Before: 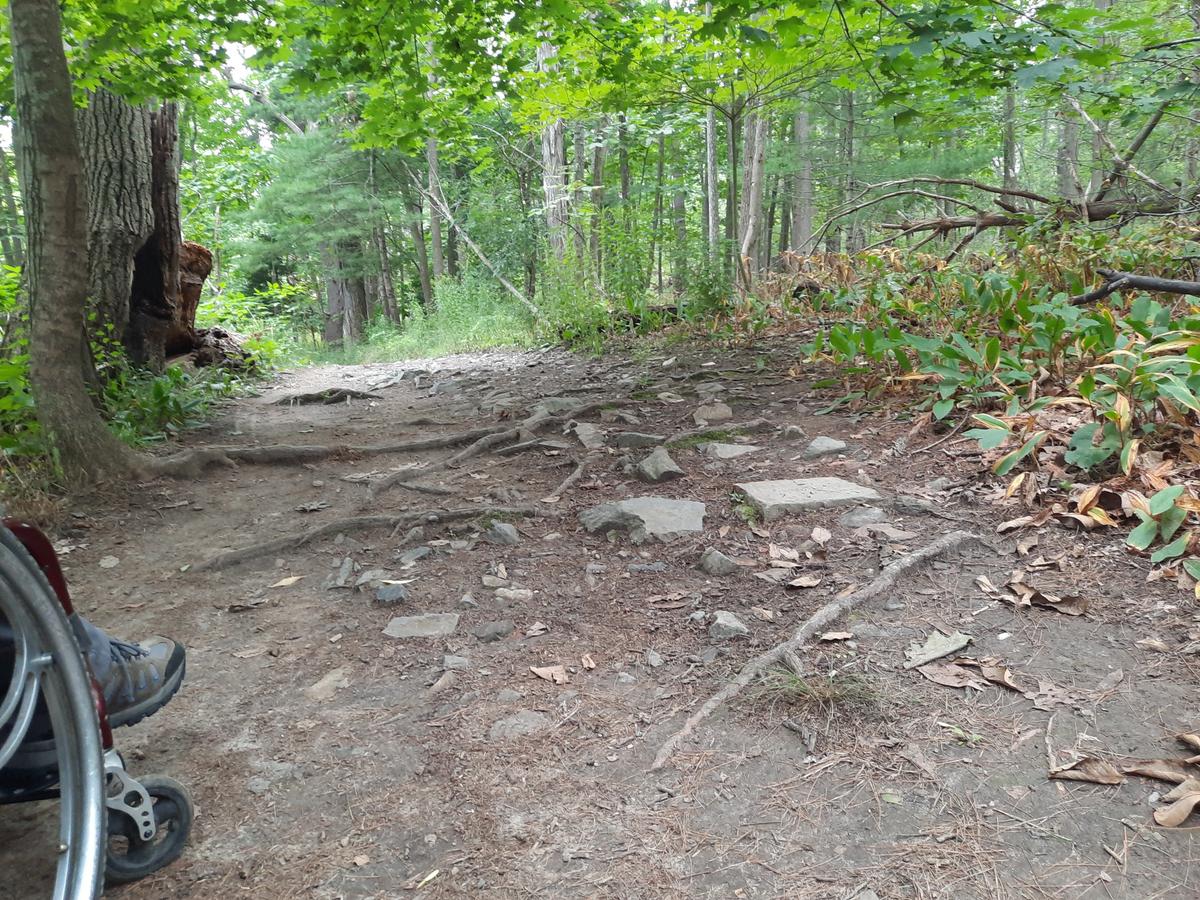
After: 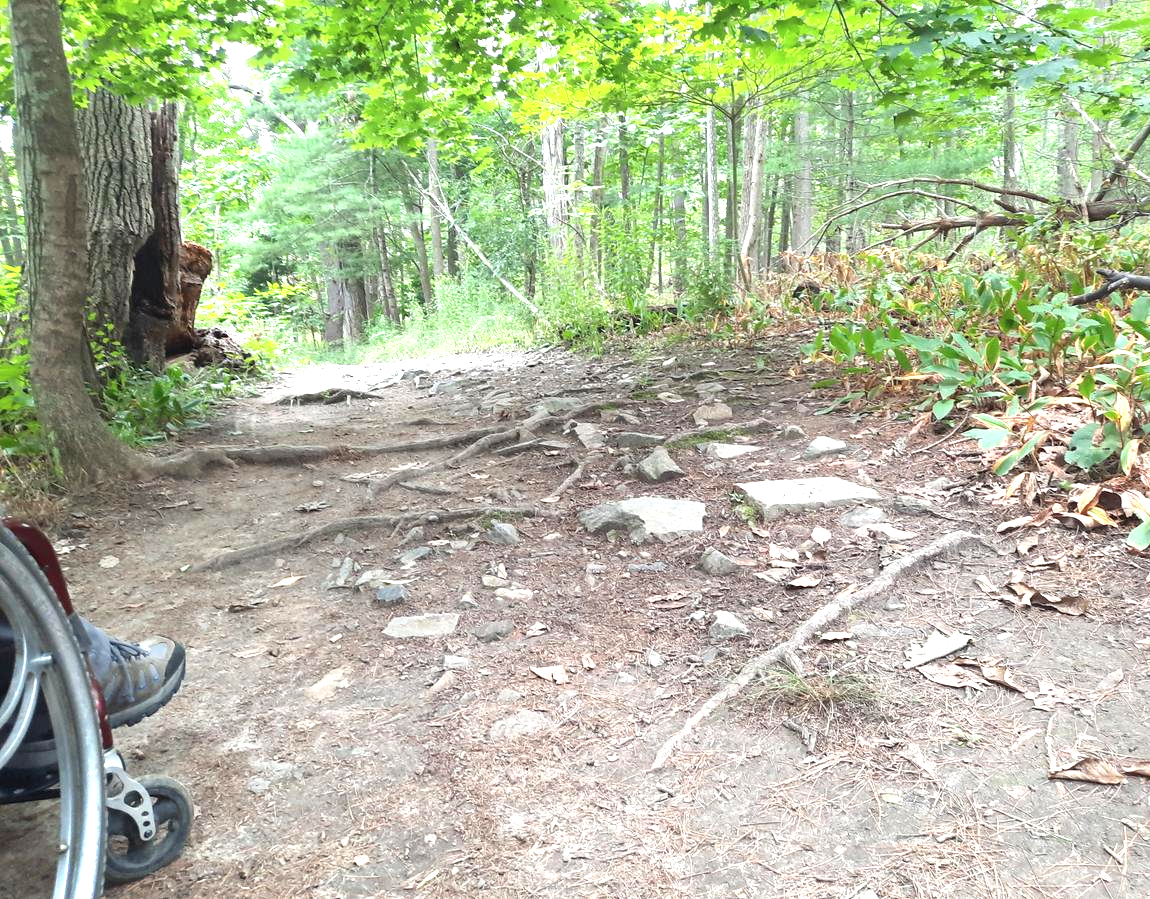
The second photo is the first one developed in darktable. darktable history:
crop: right 4.126%, bottom 0.031%
color balance rgb: linear chroma grading › shadows -3%, linear chroma grading › highlights -4%
exposure: black level correction 0, exposure 1.1 EV, compensate exposure bias true, compensate highlight preservation false
